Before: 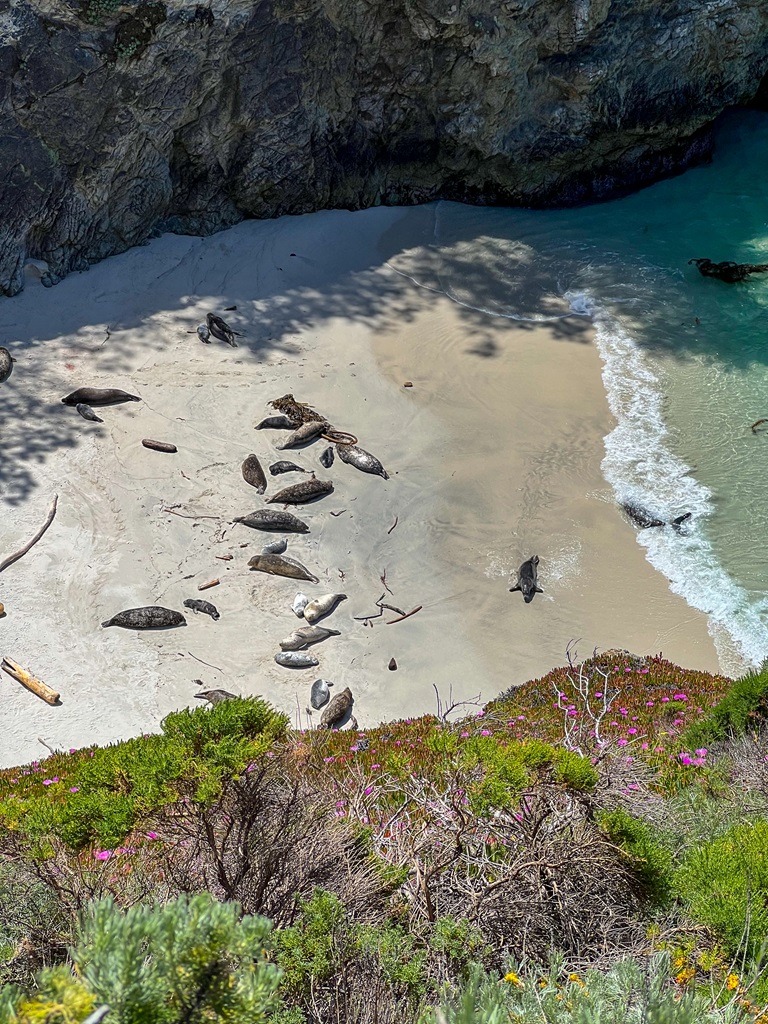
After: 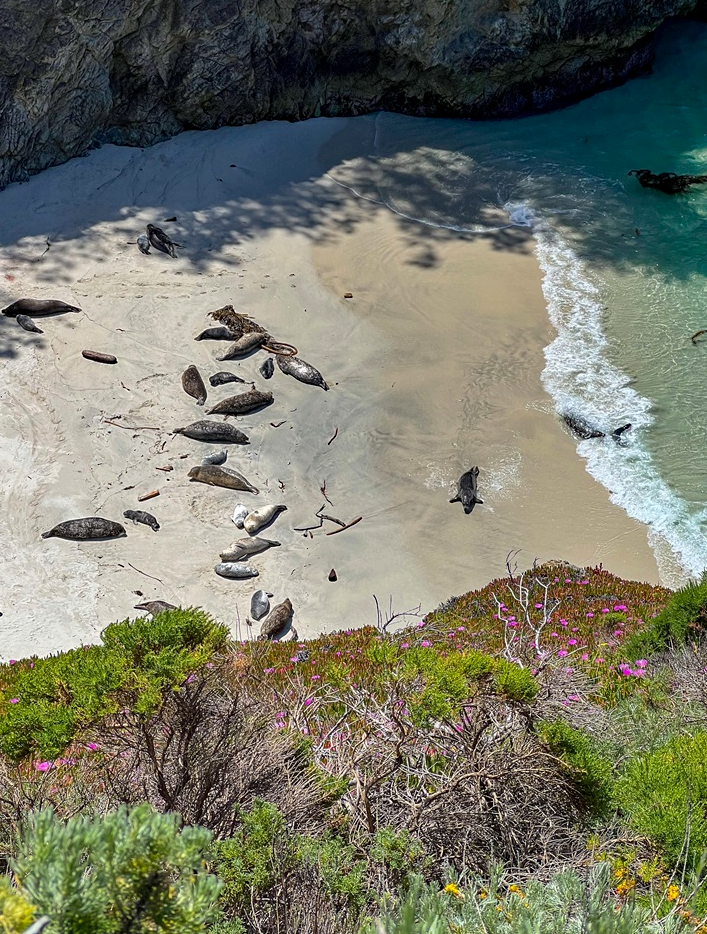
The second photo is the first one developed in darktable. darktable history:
crop and rotate: left 7.915%, top 8.775%
haze removal: adaptive false
